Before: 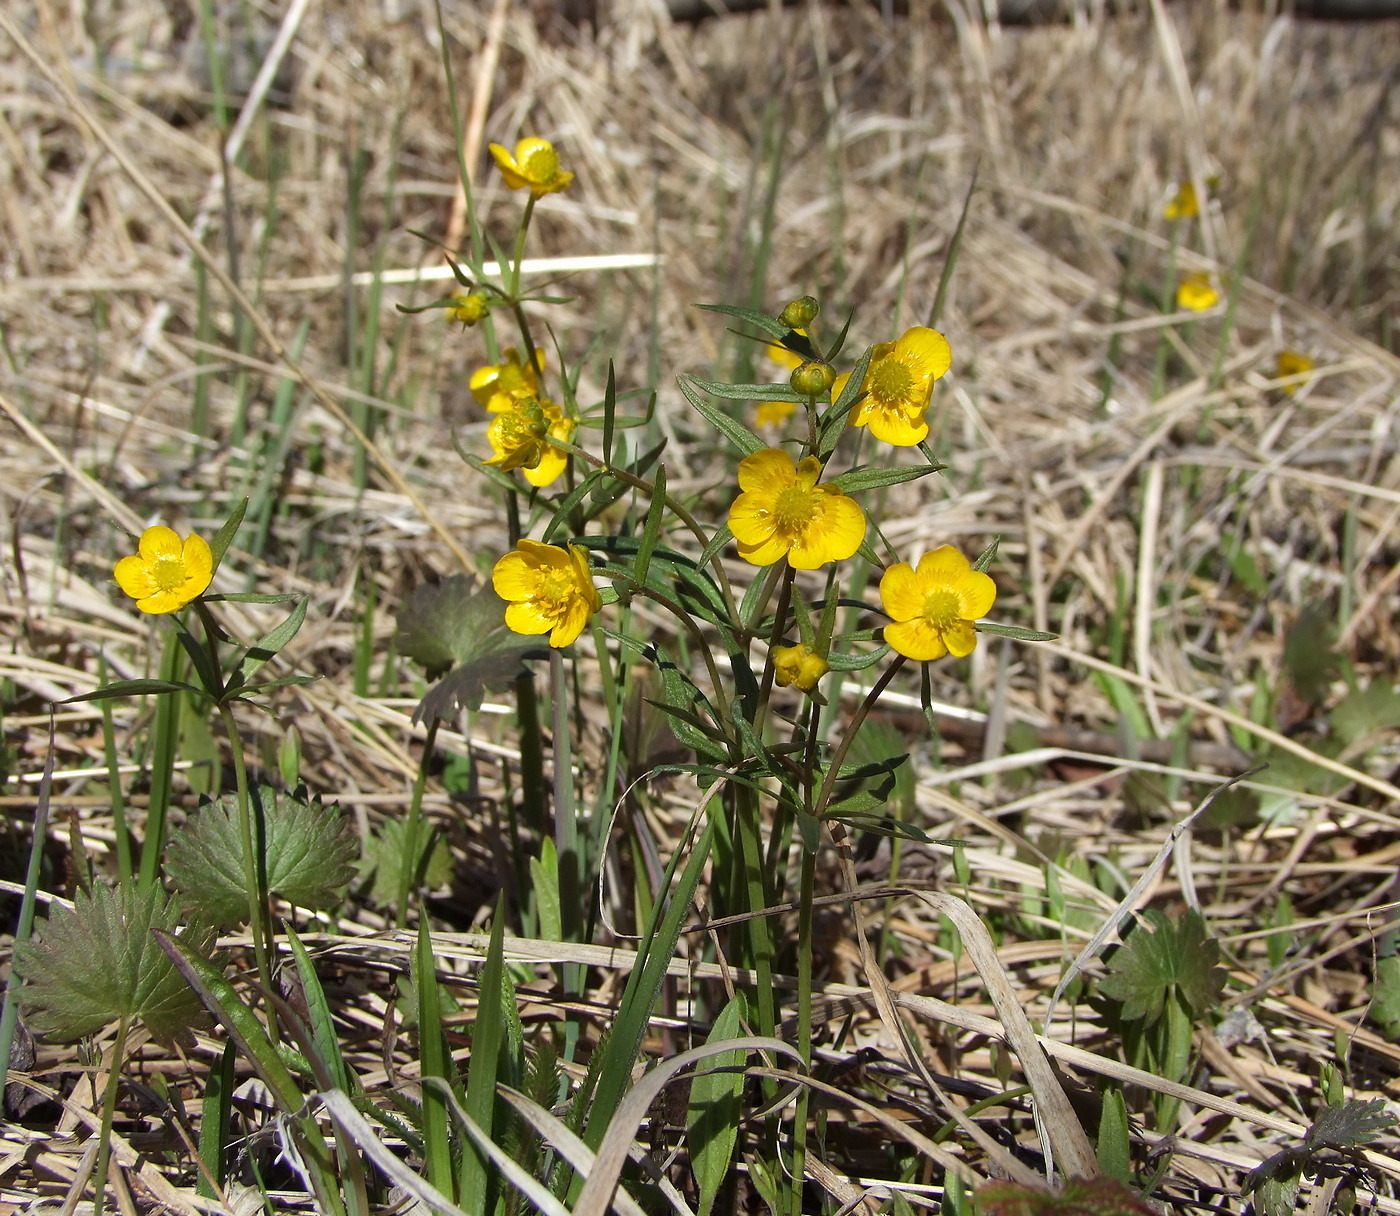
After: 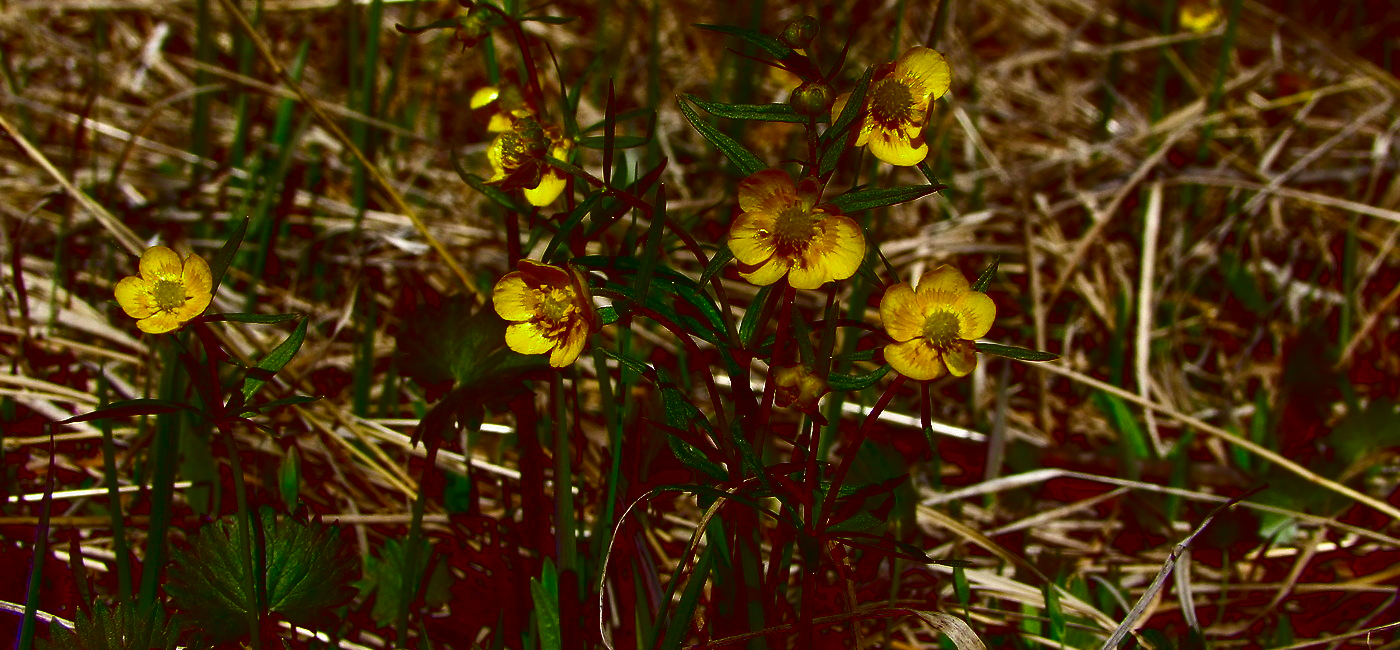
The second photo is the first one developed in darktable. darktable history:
crop and rotate: top 23.043%, bottom 23.437%
contrast brightness saturation: brightness -1, saturation 1
color balance: mode lift, gamma, gain (sRGB), lift [1, 1.049, 1, 1]
tone curve: curves: ch0 [(0.016, 0.023) (0.248, 0.252) (0.732, 0.797) (1, 1)], color space Lab, linked channels, preserve colors none
